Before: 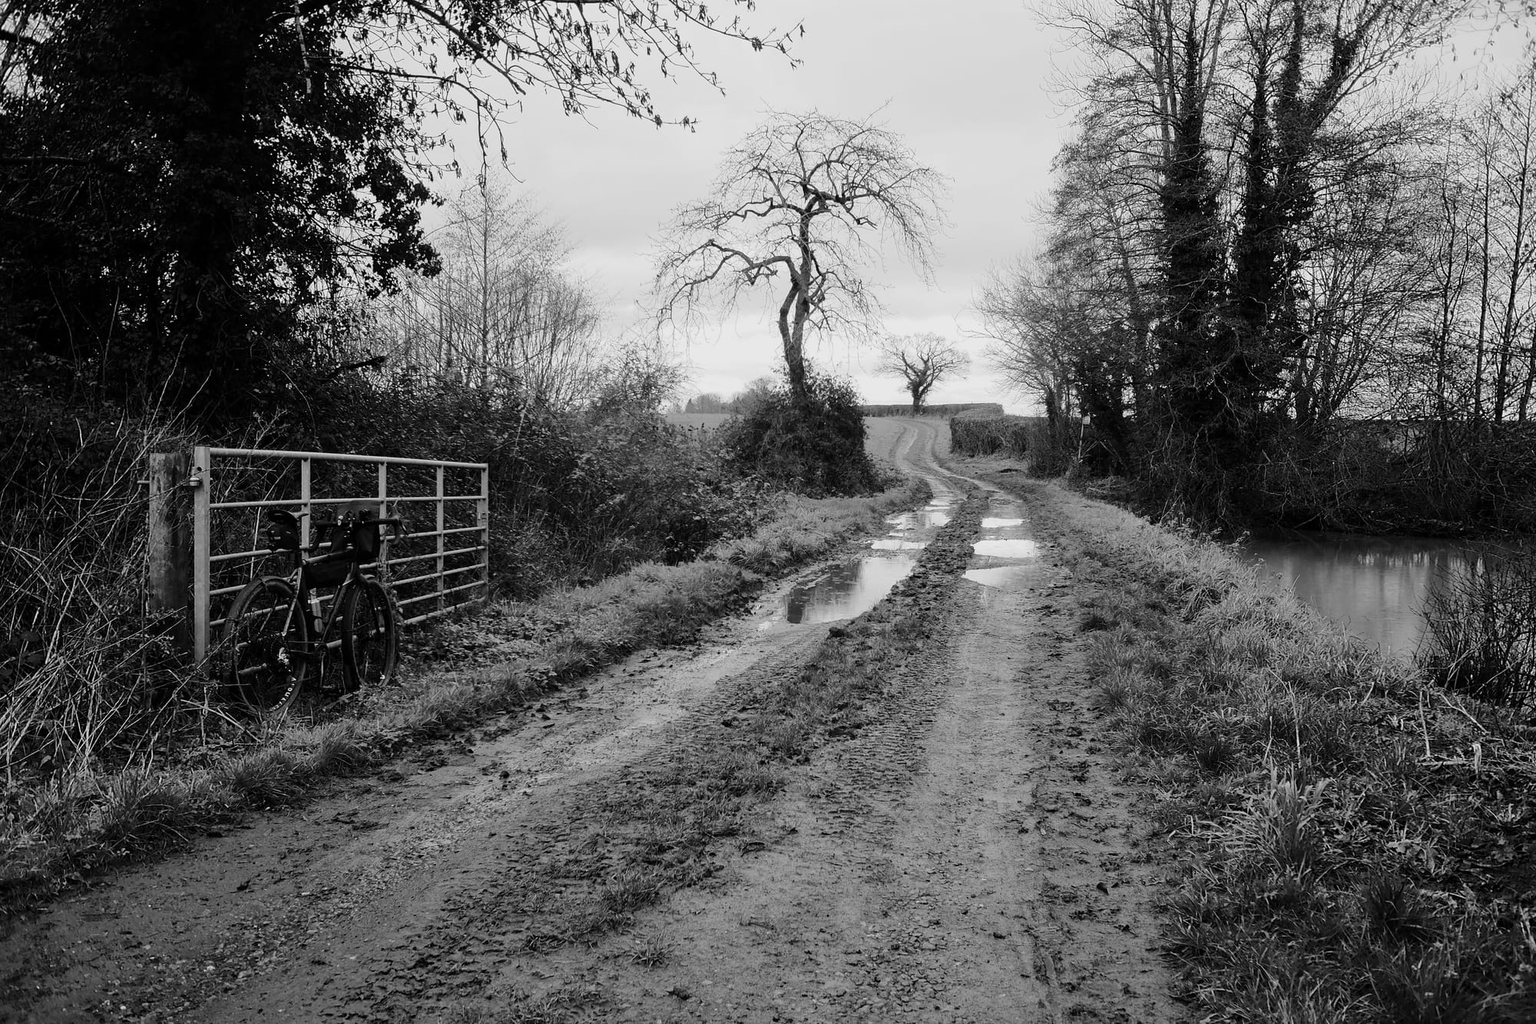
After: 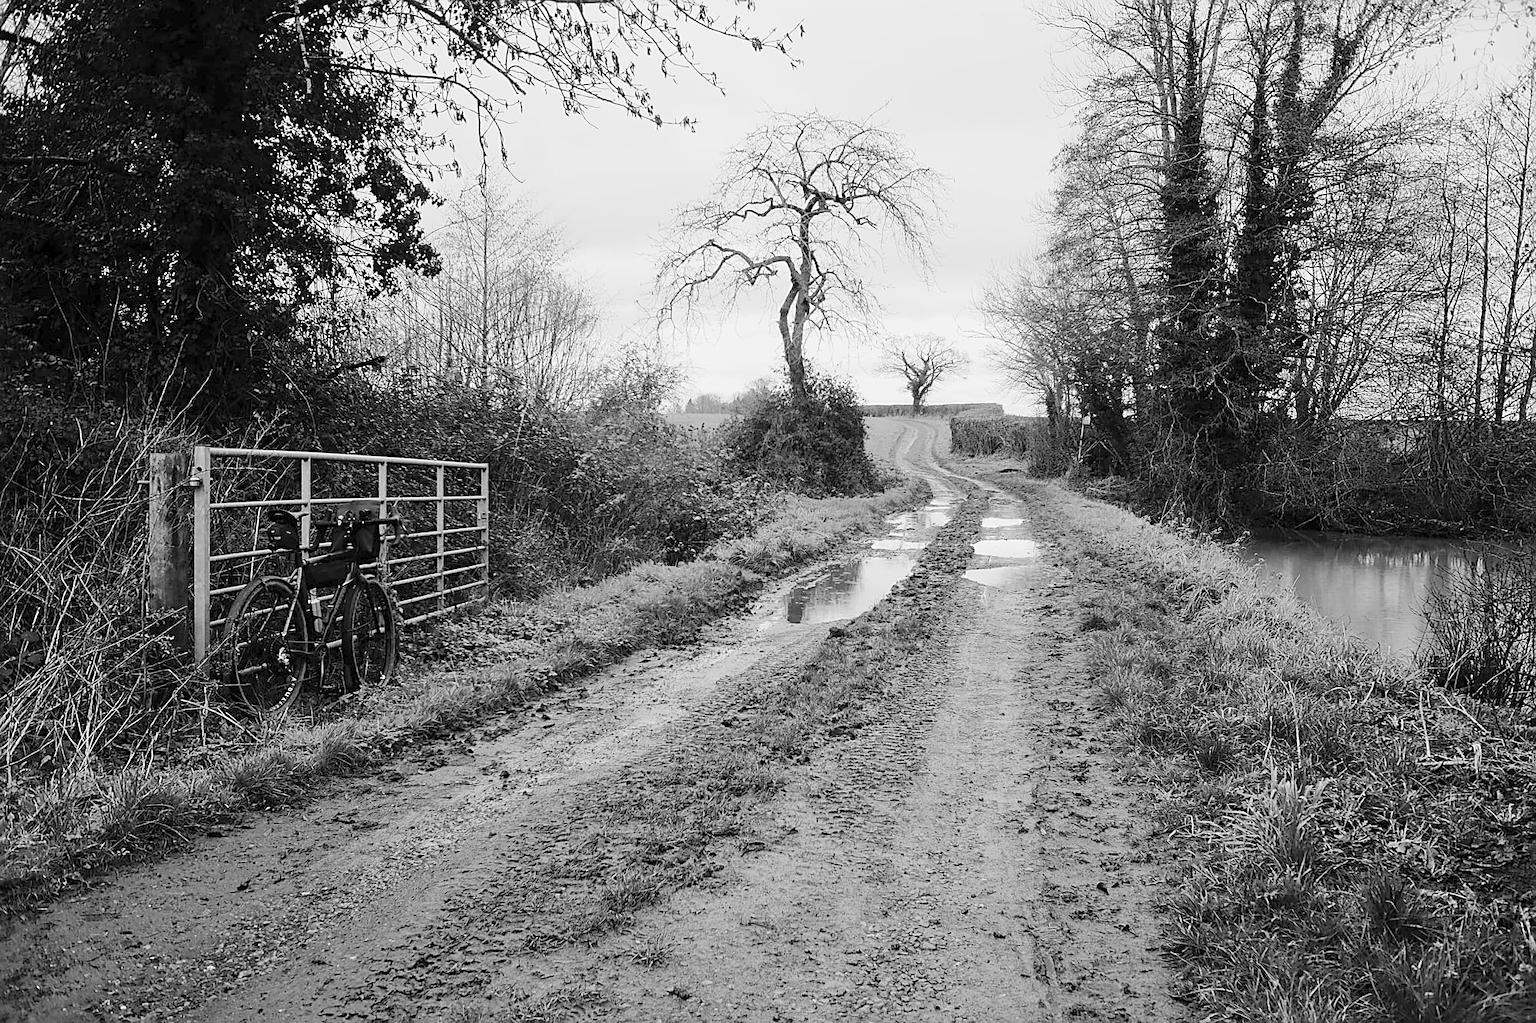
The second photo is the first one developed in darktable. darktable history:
contrast brightness saturation: contrast 0.1, brightness 0.3, saturation 0.14
sharpen: amount 0.575
